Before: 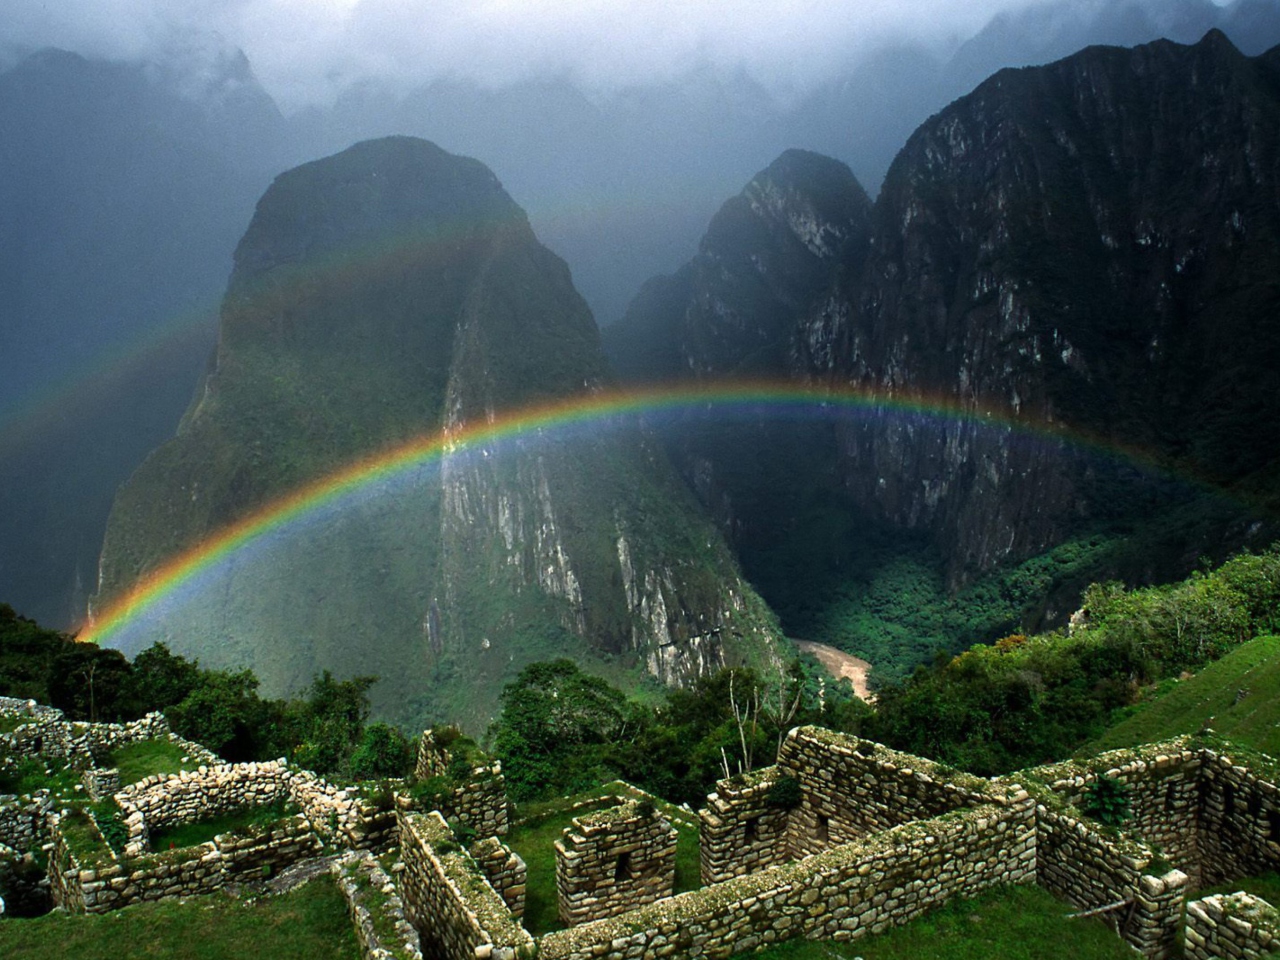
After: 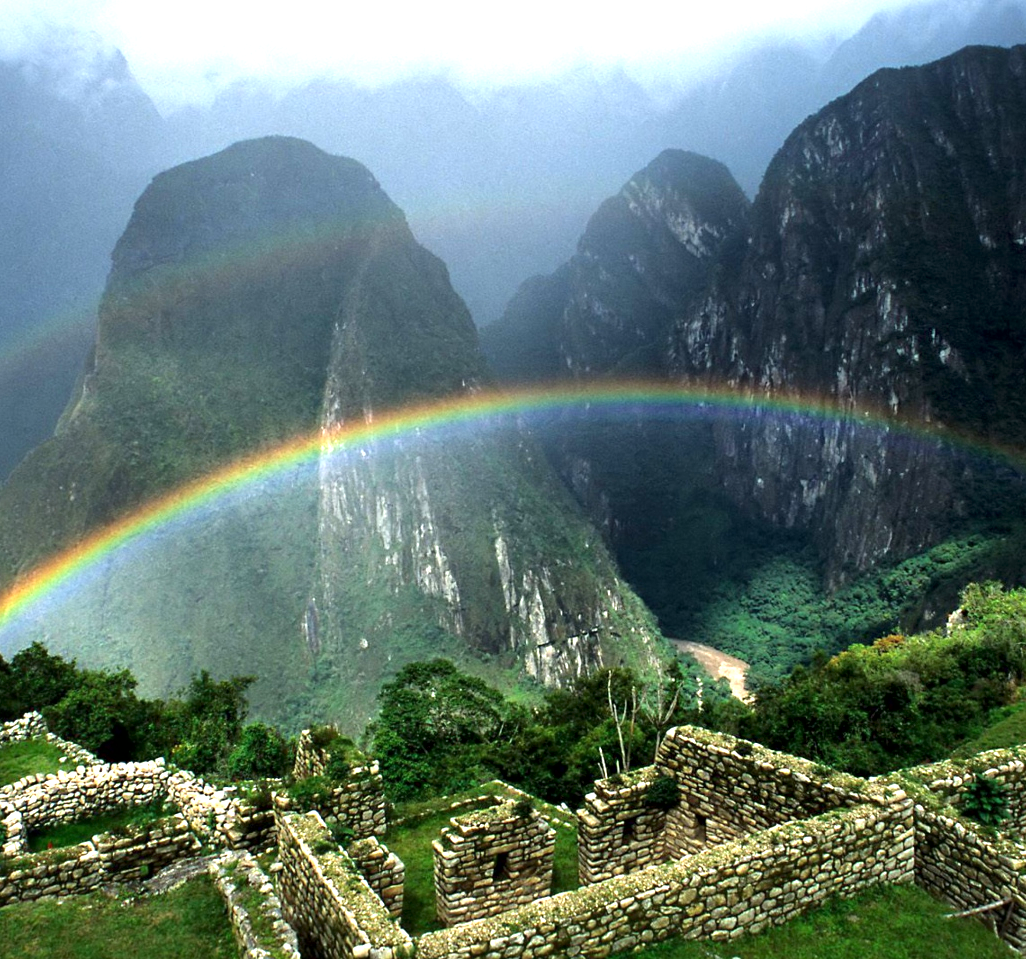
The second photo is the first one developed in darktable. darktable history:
local contrast: mode bilateral grid, contrast 20, coarseness 100, detail 150%, midtone range 0.2
exposure: exposure 0.921 EV, compensate highlight preservation false
crop and rotate: left 9.597%, right 10.195%
